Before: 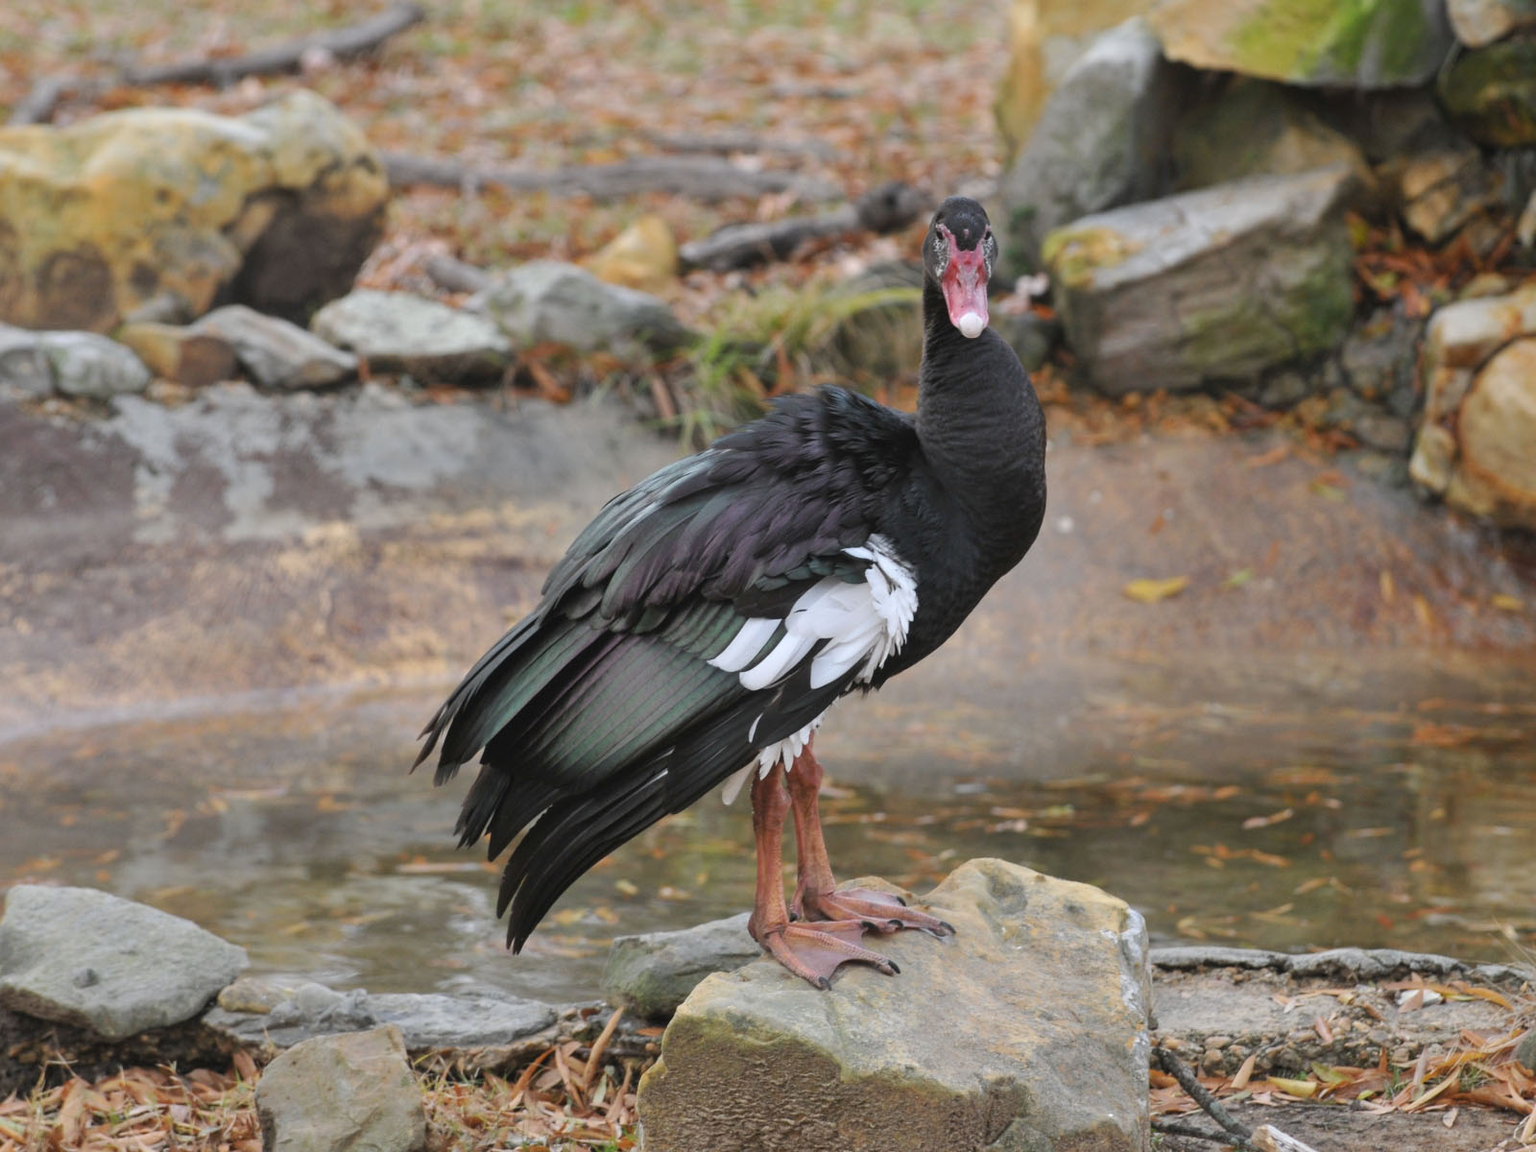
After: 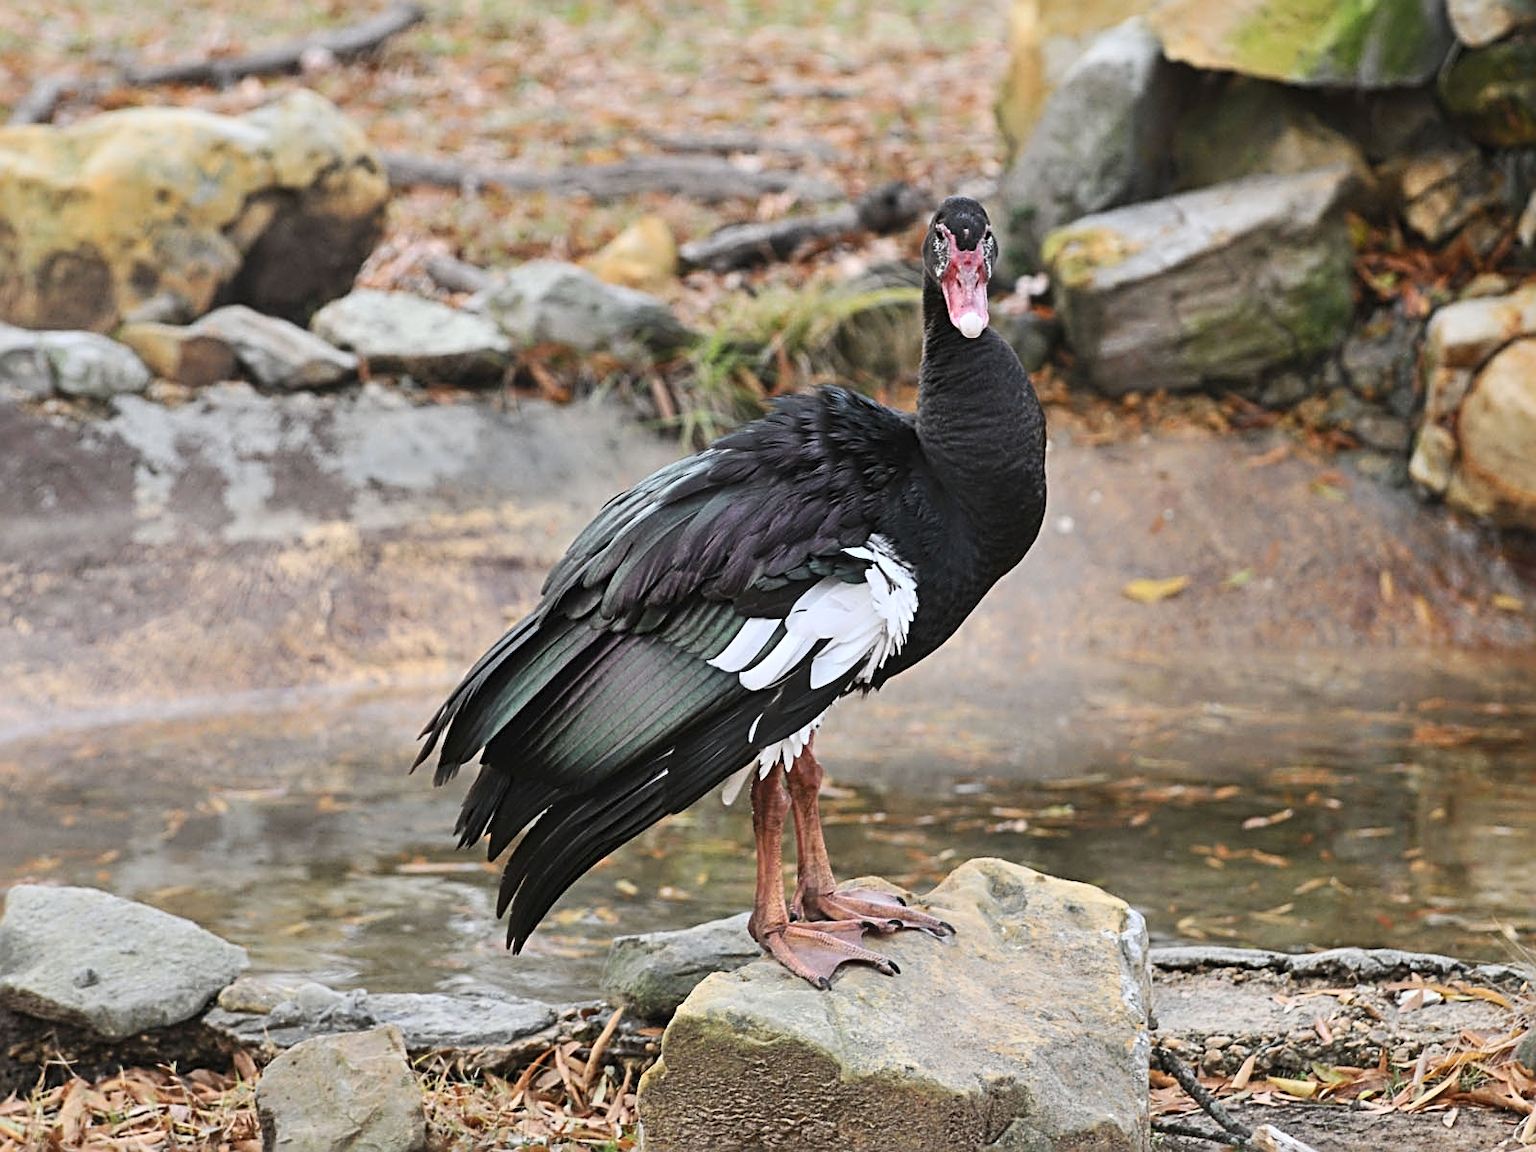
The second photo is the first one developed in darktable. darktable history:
contrast brightness saturation: contrast 0.24, brightness 0.09
sharpen: radius 3.025, amount 0.757
